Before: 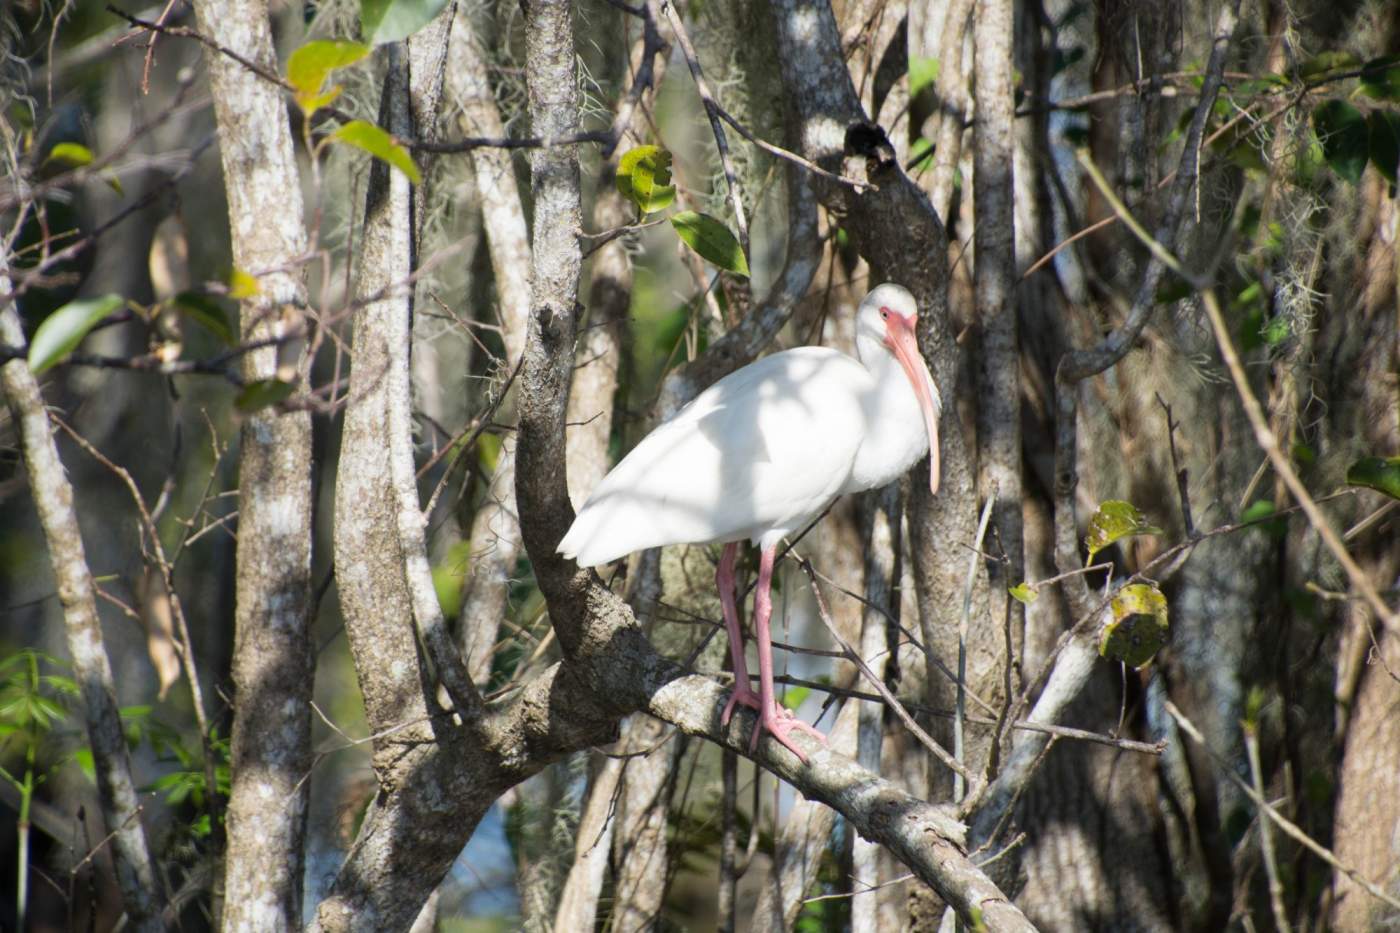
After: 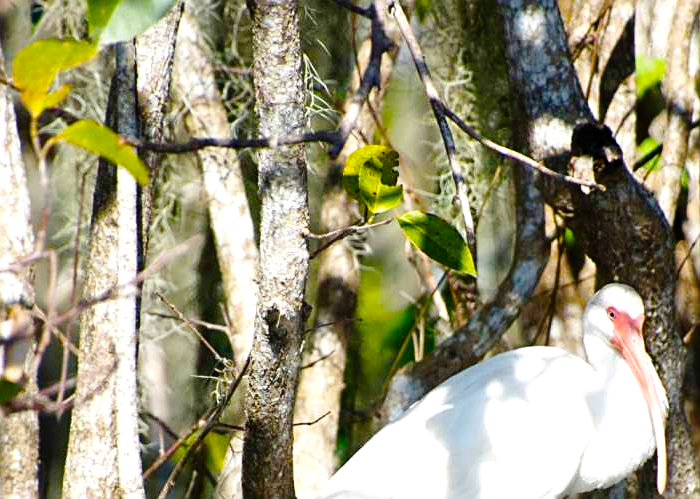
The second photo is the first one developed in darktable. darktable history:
crop: left 19.556%, right 30.401%, bottom 46.458%
exposure: compensate highlight preservation false
sharpen: on, module defaults
tone curve: curves: ch0 [(0, 0) (0.003, 0.001) (0.011, 0.004) (0.025, 0.013) (0.044, 0.022) (0.069, 0.035) (0.1, 0.053) (0.136, 0.088) (0.177, 0.149) (0.224, 0.213) (0.277, 0.293) (0.335, 0.381) (0.399, 0.463) (0.468, 0.546) (0.543, 0.616) (0.623, 0.693) (0.709, 0.766) (0.801, 0.843) (0.898, 0.921) (1, 1)], preserve colors none
color balance rgb: linear chroma grading › global chroma 9%, perceptual saturation grading › global saturation 36%, perceptual saturation grading › shadows 35%, perceptual brilliance grading › global brilliance 15%, perceptual brilliance grading › shadows -35%, global vibrance 15%
